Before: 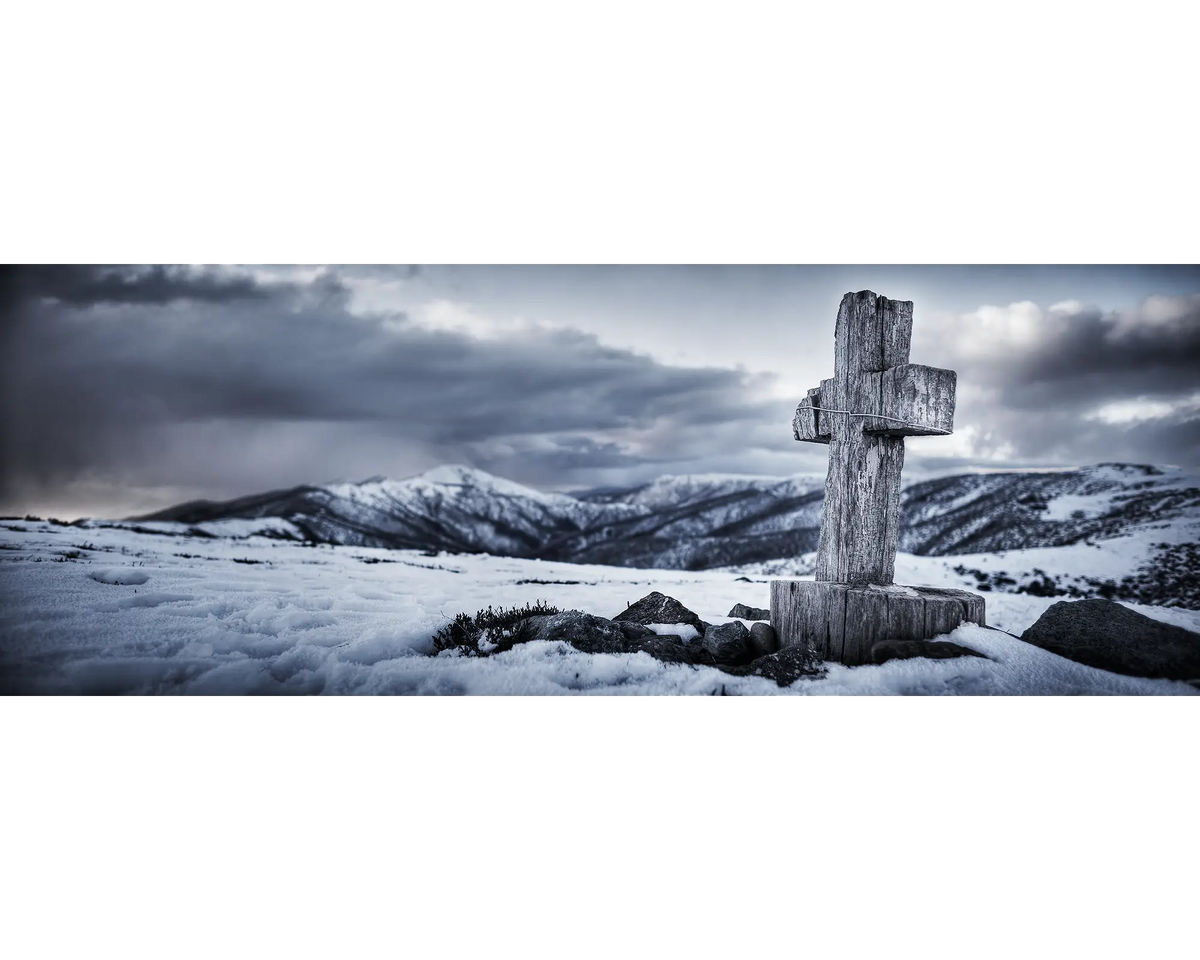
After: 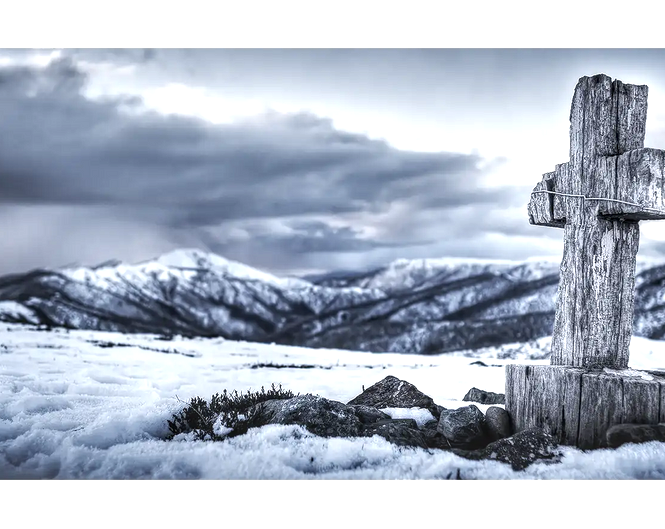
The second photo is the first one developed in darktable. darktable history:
local contrast: detail 130%
exposure: exposure 0.6 EV, compensate exposure bias true, compensate highlight preservation false
crop and rotate: left 22.11%, top 22.523%, right 22.393%, bottom 22.349%
